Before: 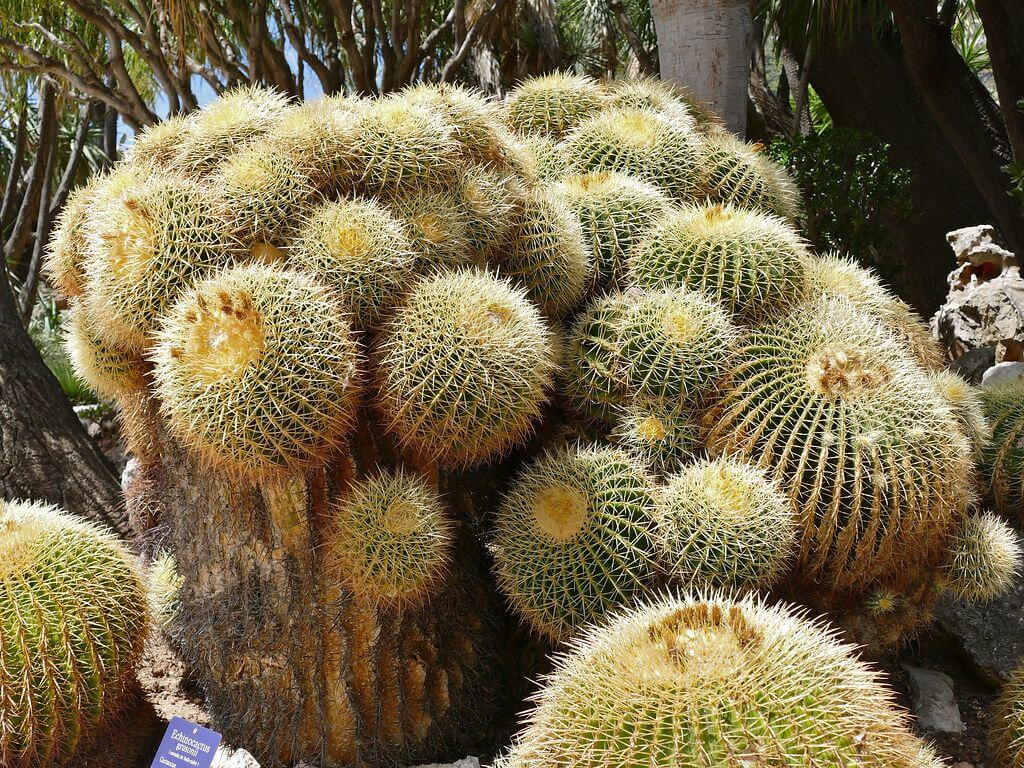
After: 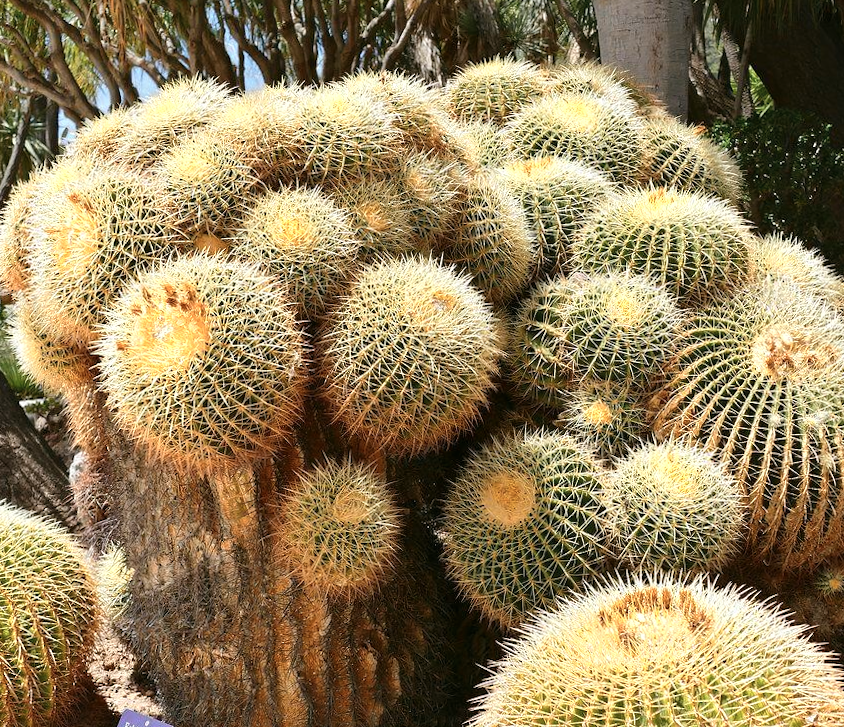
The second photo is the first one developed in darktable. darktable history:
color balance: mode lift, gamma, gain (sRGB), lift [1, 0.99, 1.01, 0.992], gamma [1, 1.037, 0.974, 0.963]
color zones: curves: ch0 [(0.018, 0.548) (0.197, 0.654) (0.425, 0.447) (0.605, 0.658) (0.732, 0.579)]; ch1 [(0.105, 0.531) (0.224, 0.531) (0.386, 0.39) (0.618, 0.456) (0.732, 0.456) (0.956, 0.421)]; ch2 [(0.039, 0.583) (0.215, 0.465) (0.399, 0.544) (0.465, 0.548) (0.614, 0.447) (0.724, 0.43) (0.882, 0.623) (0.956, 0.632)]
crop and rotate: angle 1°, left 4.281%, top 0.642%, right 11.383%, bottom 2.486%
